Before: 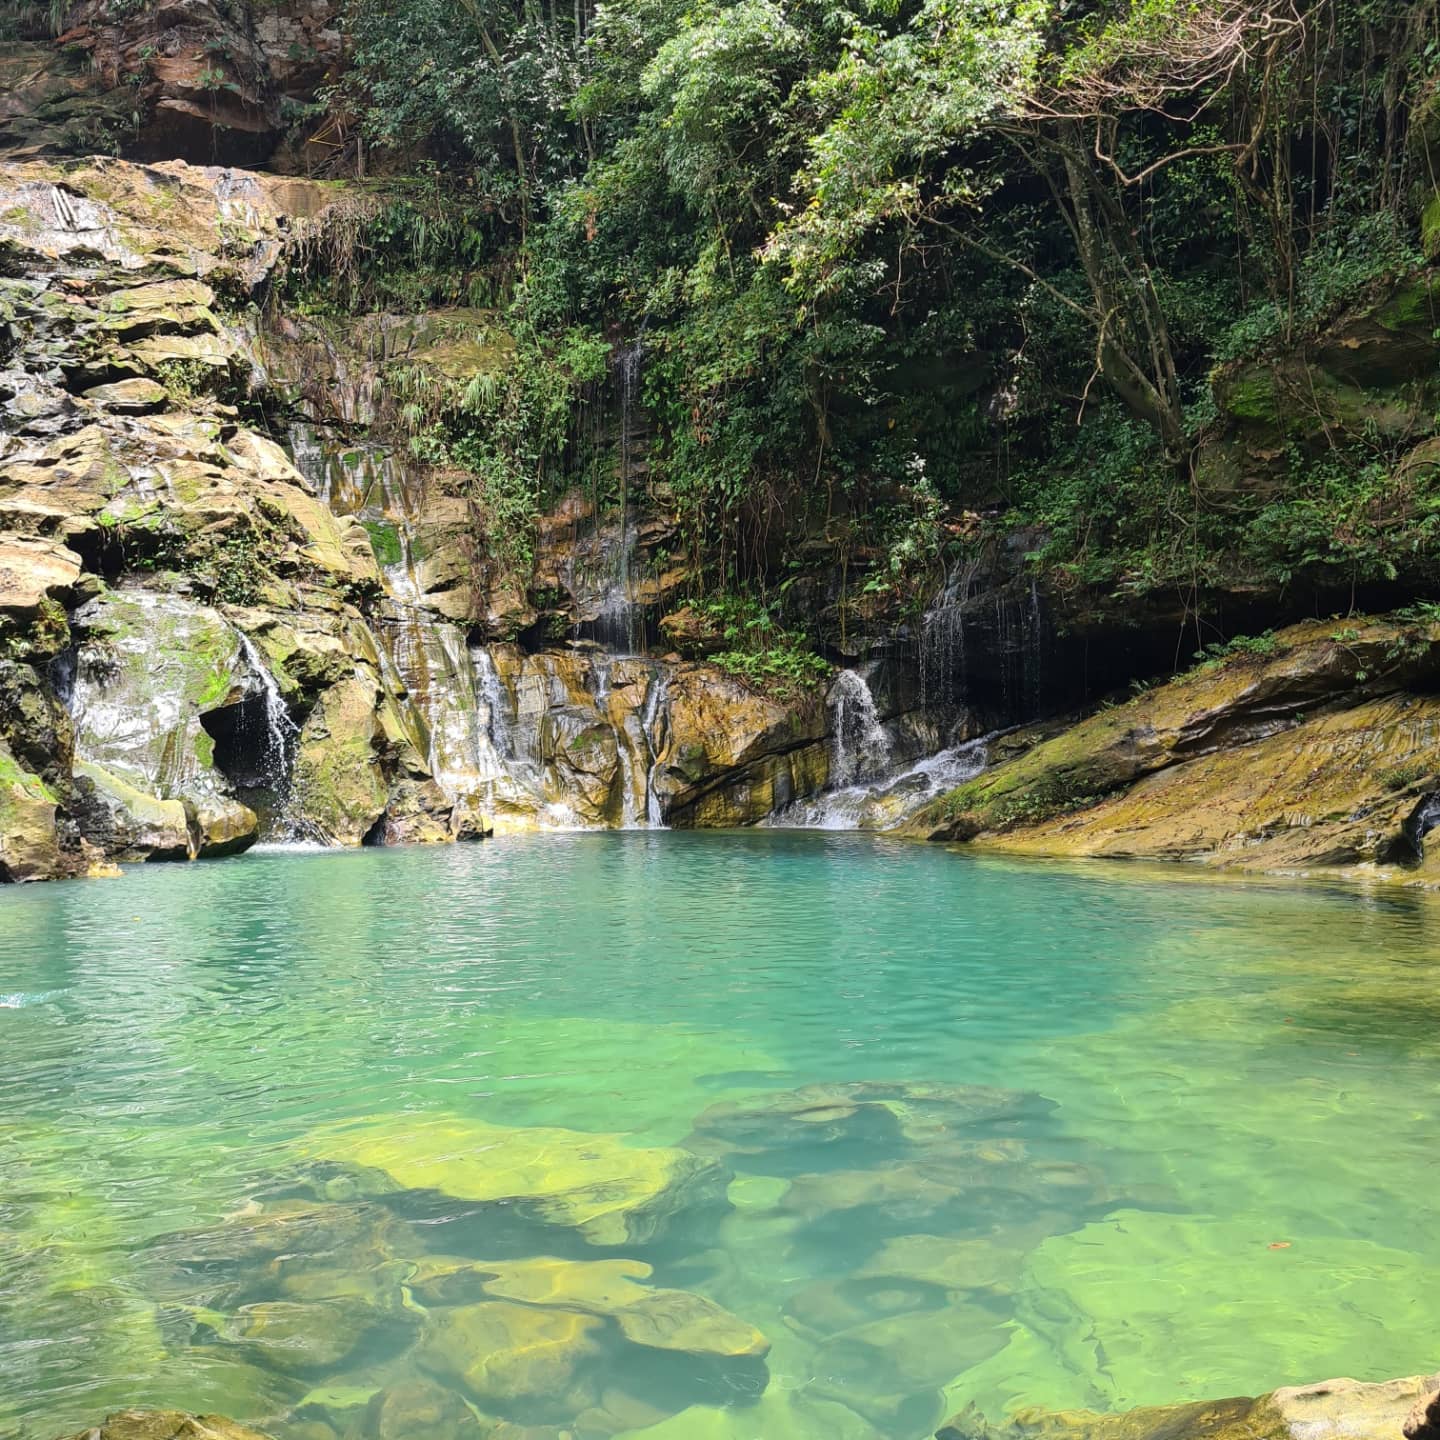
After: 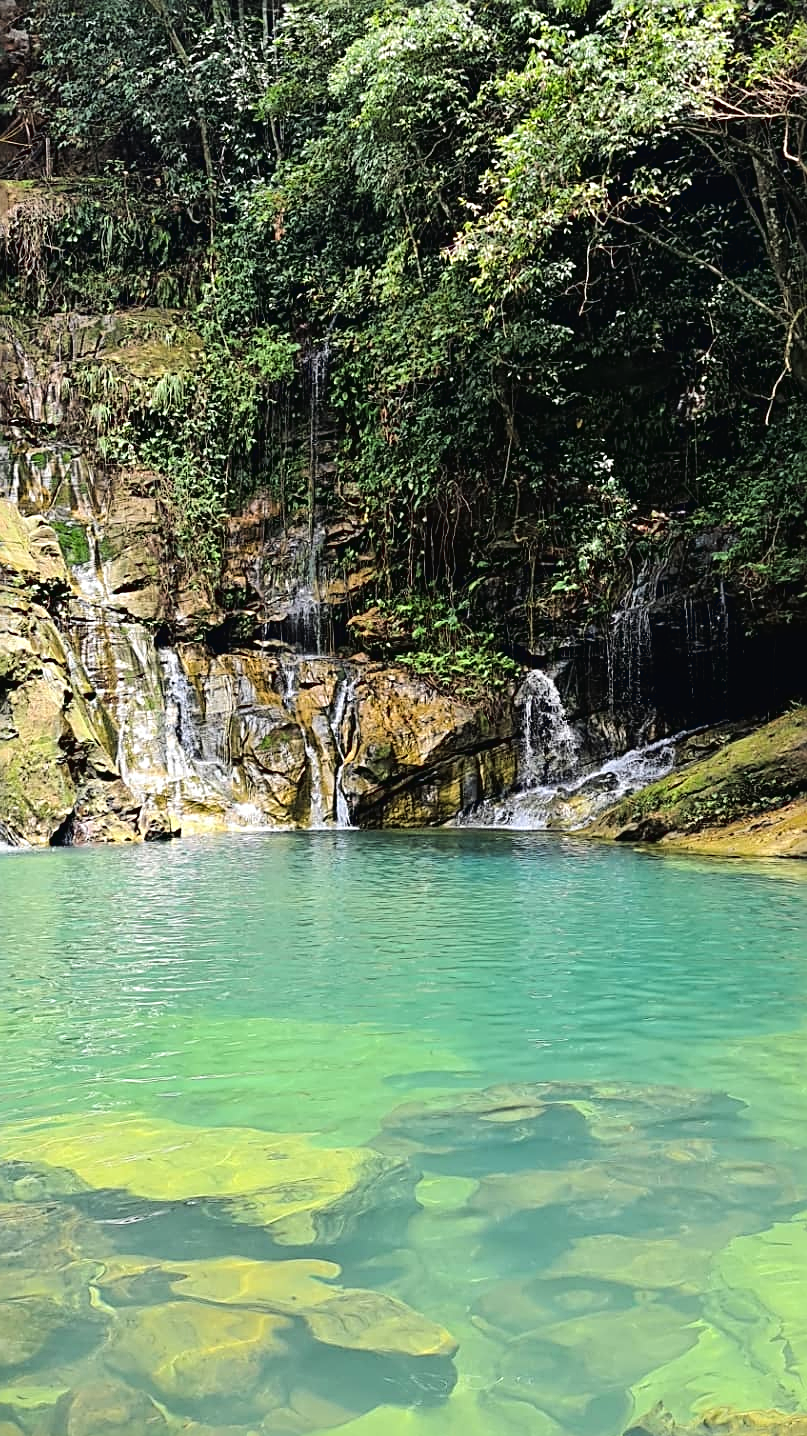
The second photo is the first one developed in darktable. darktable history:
tone curve: curves: ch0 [(0, 0.019) (0.11, 0.036) (0.259, 0.214) (0.378, 0.365) (0.499, 0.529) (1, 1)], color space Lab, linked channels, preserve colors none
crop: left 21.674%, right 22.086%
sharpen: radius 3.025, amount 0.757
